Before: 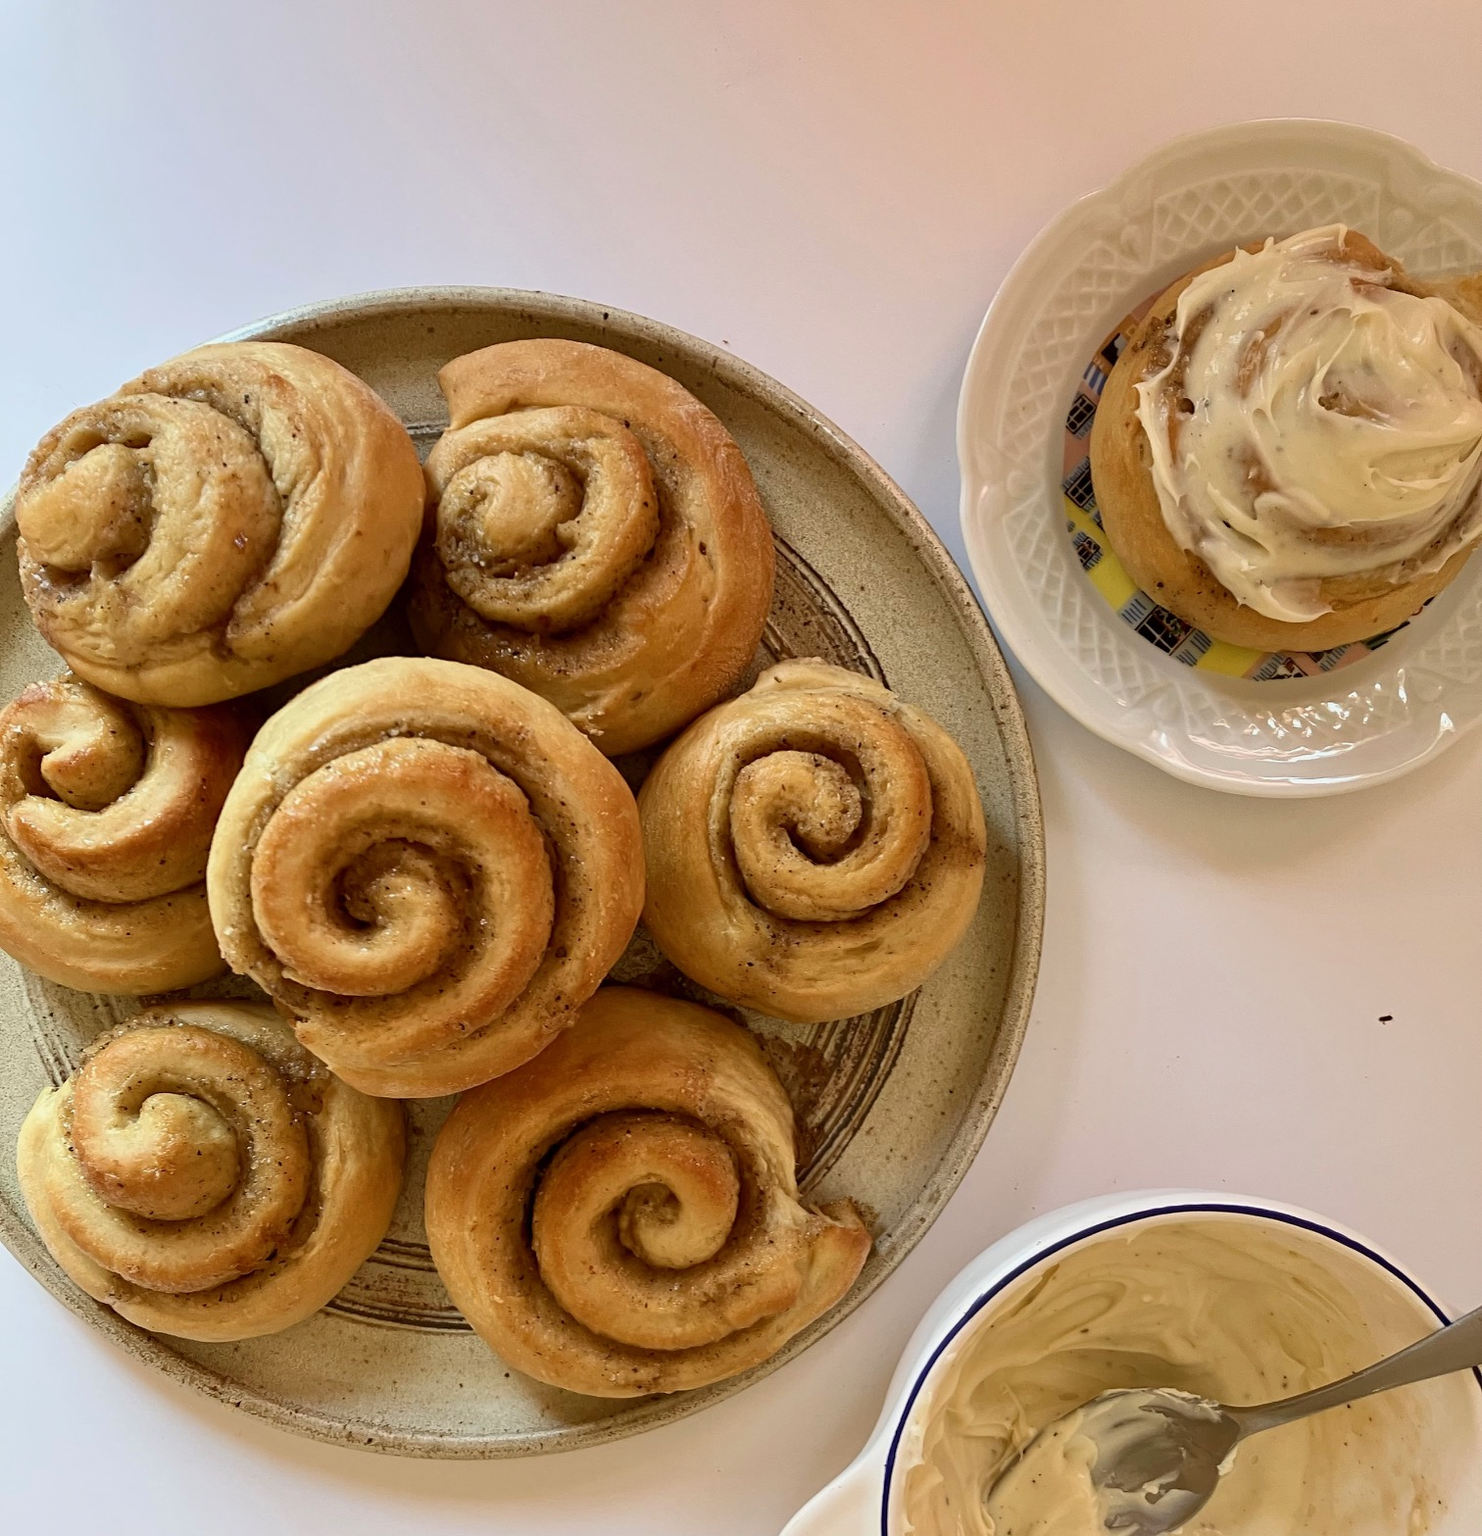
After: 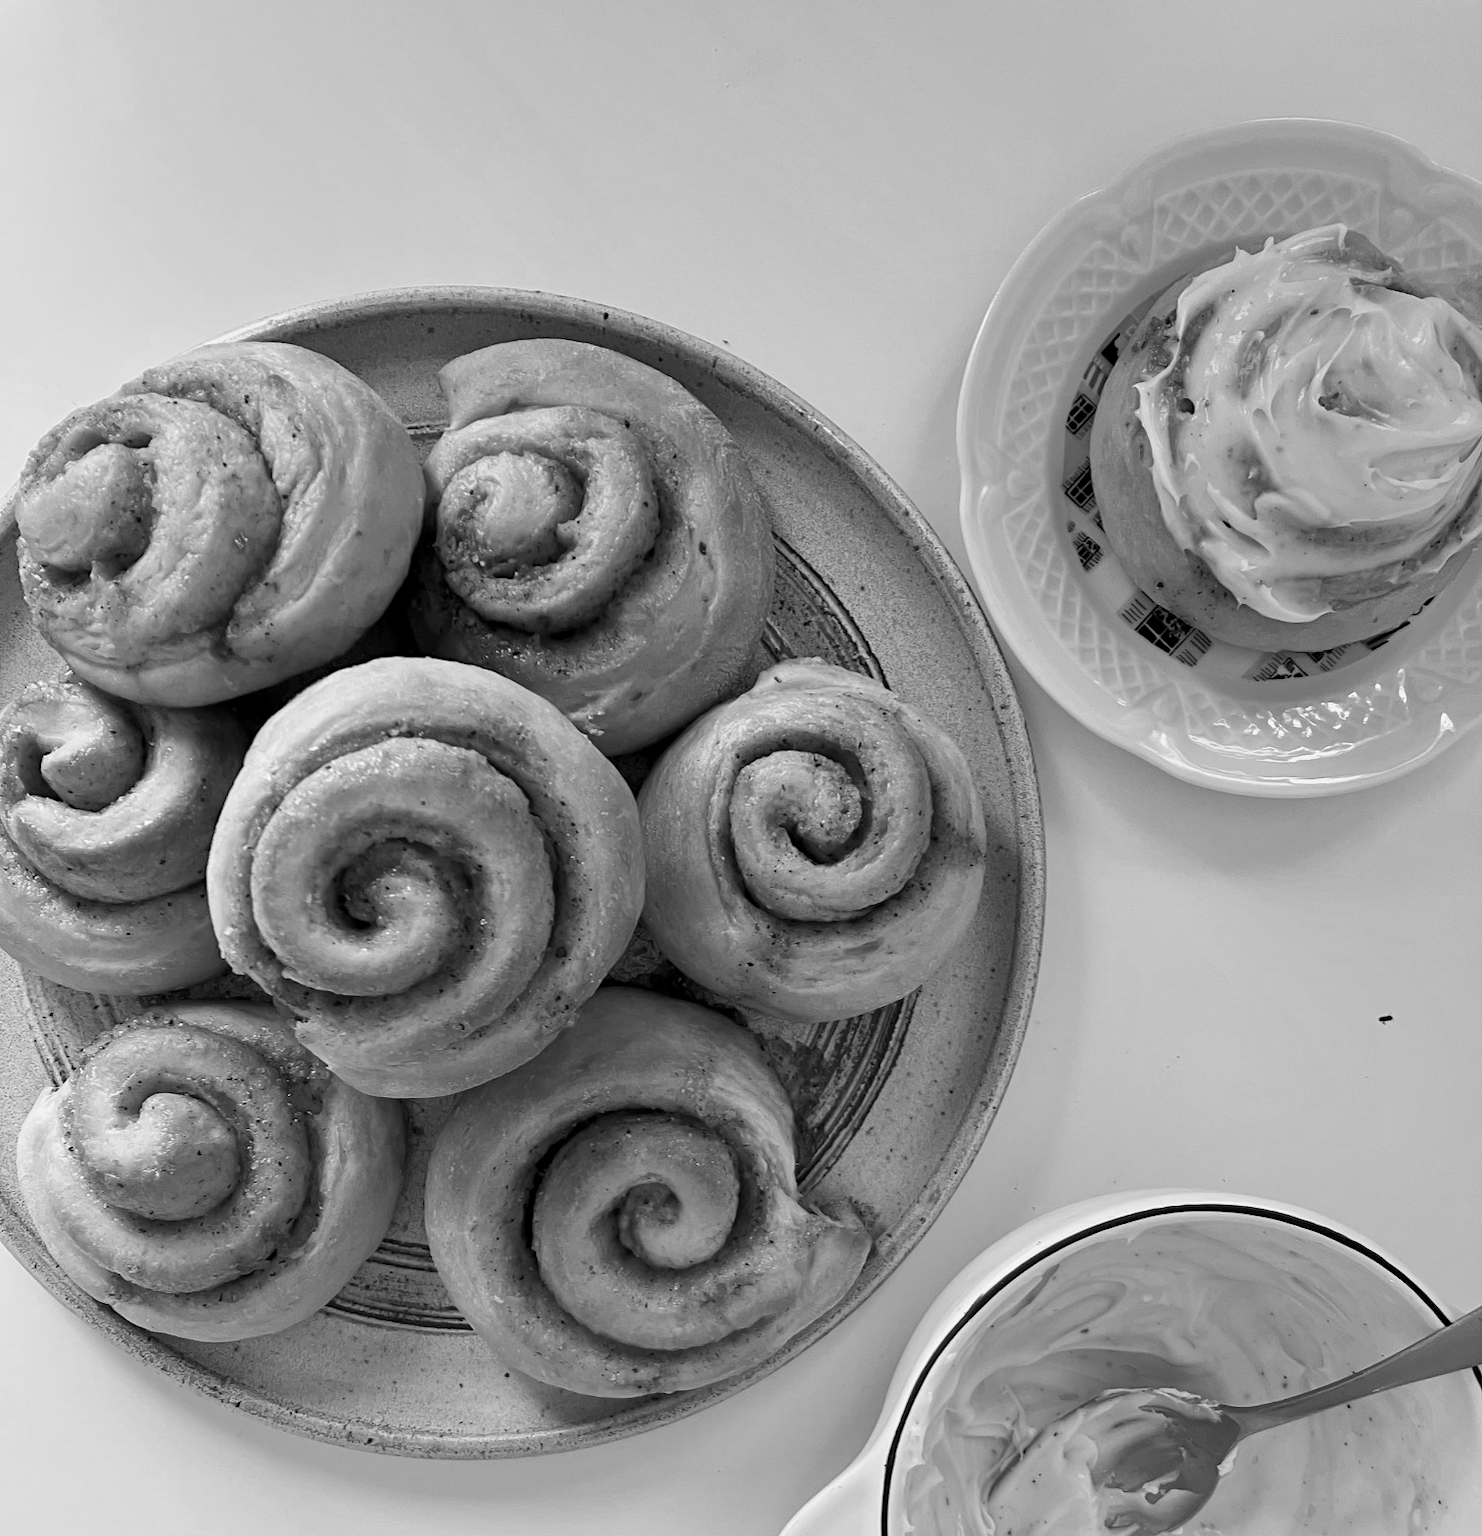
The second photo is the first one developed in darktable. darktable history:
monochrome: a 32, b 64, size 2.3, highlights 1
exposure: black level correction 0, compensate exposure bias true, compensate highlight preservation false
